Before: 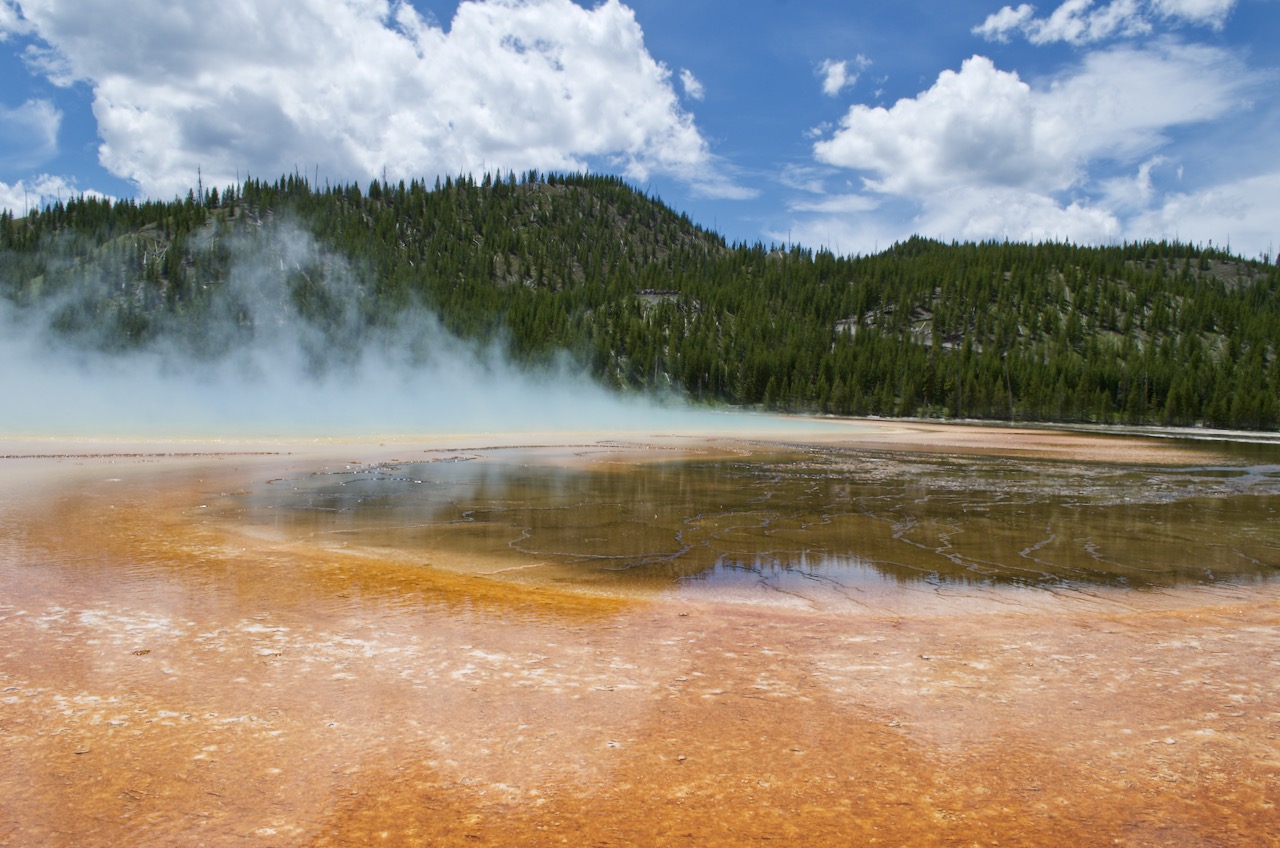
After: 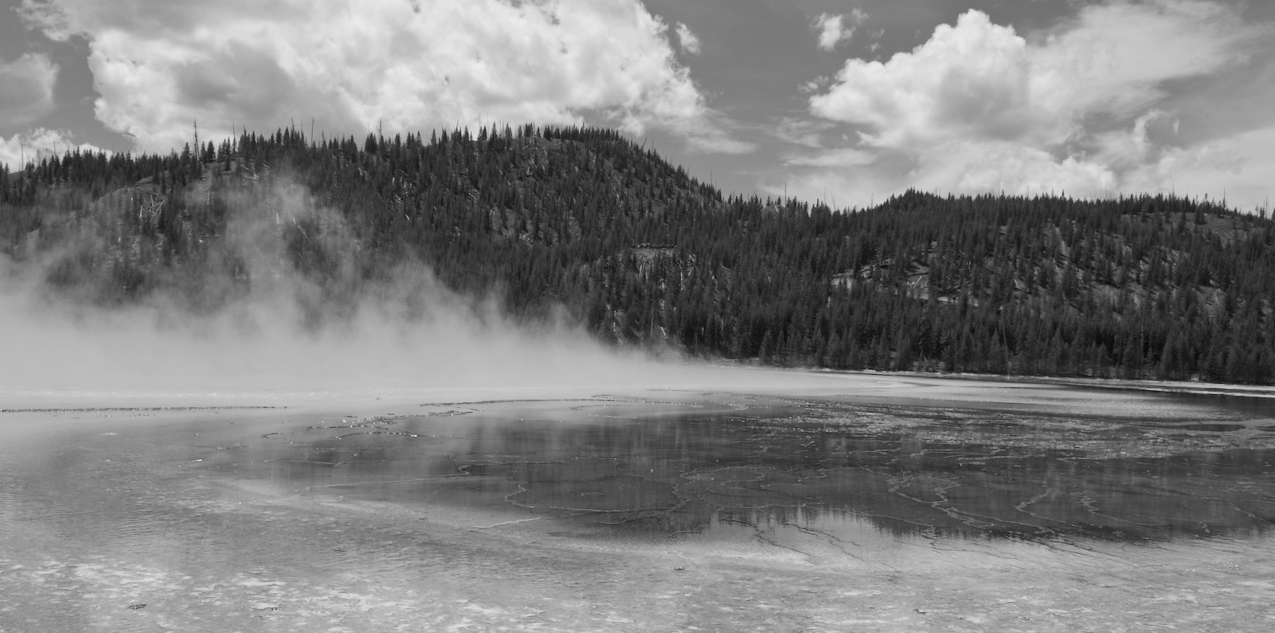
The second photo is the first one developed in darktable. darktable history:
crop: left 0.387%, top 5.469%, bottom 19.809%
monochrome: a 14.95, b -89.96
